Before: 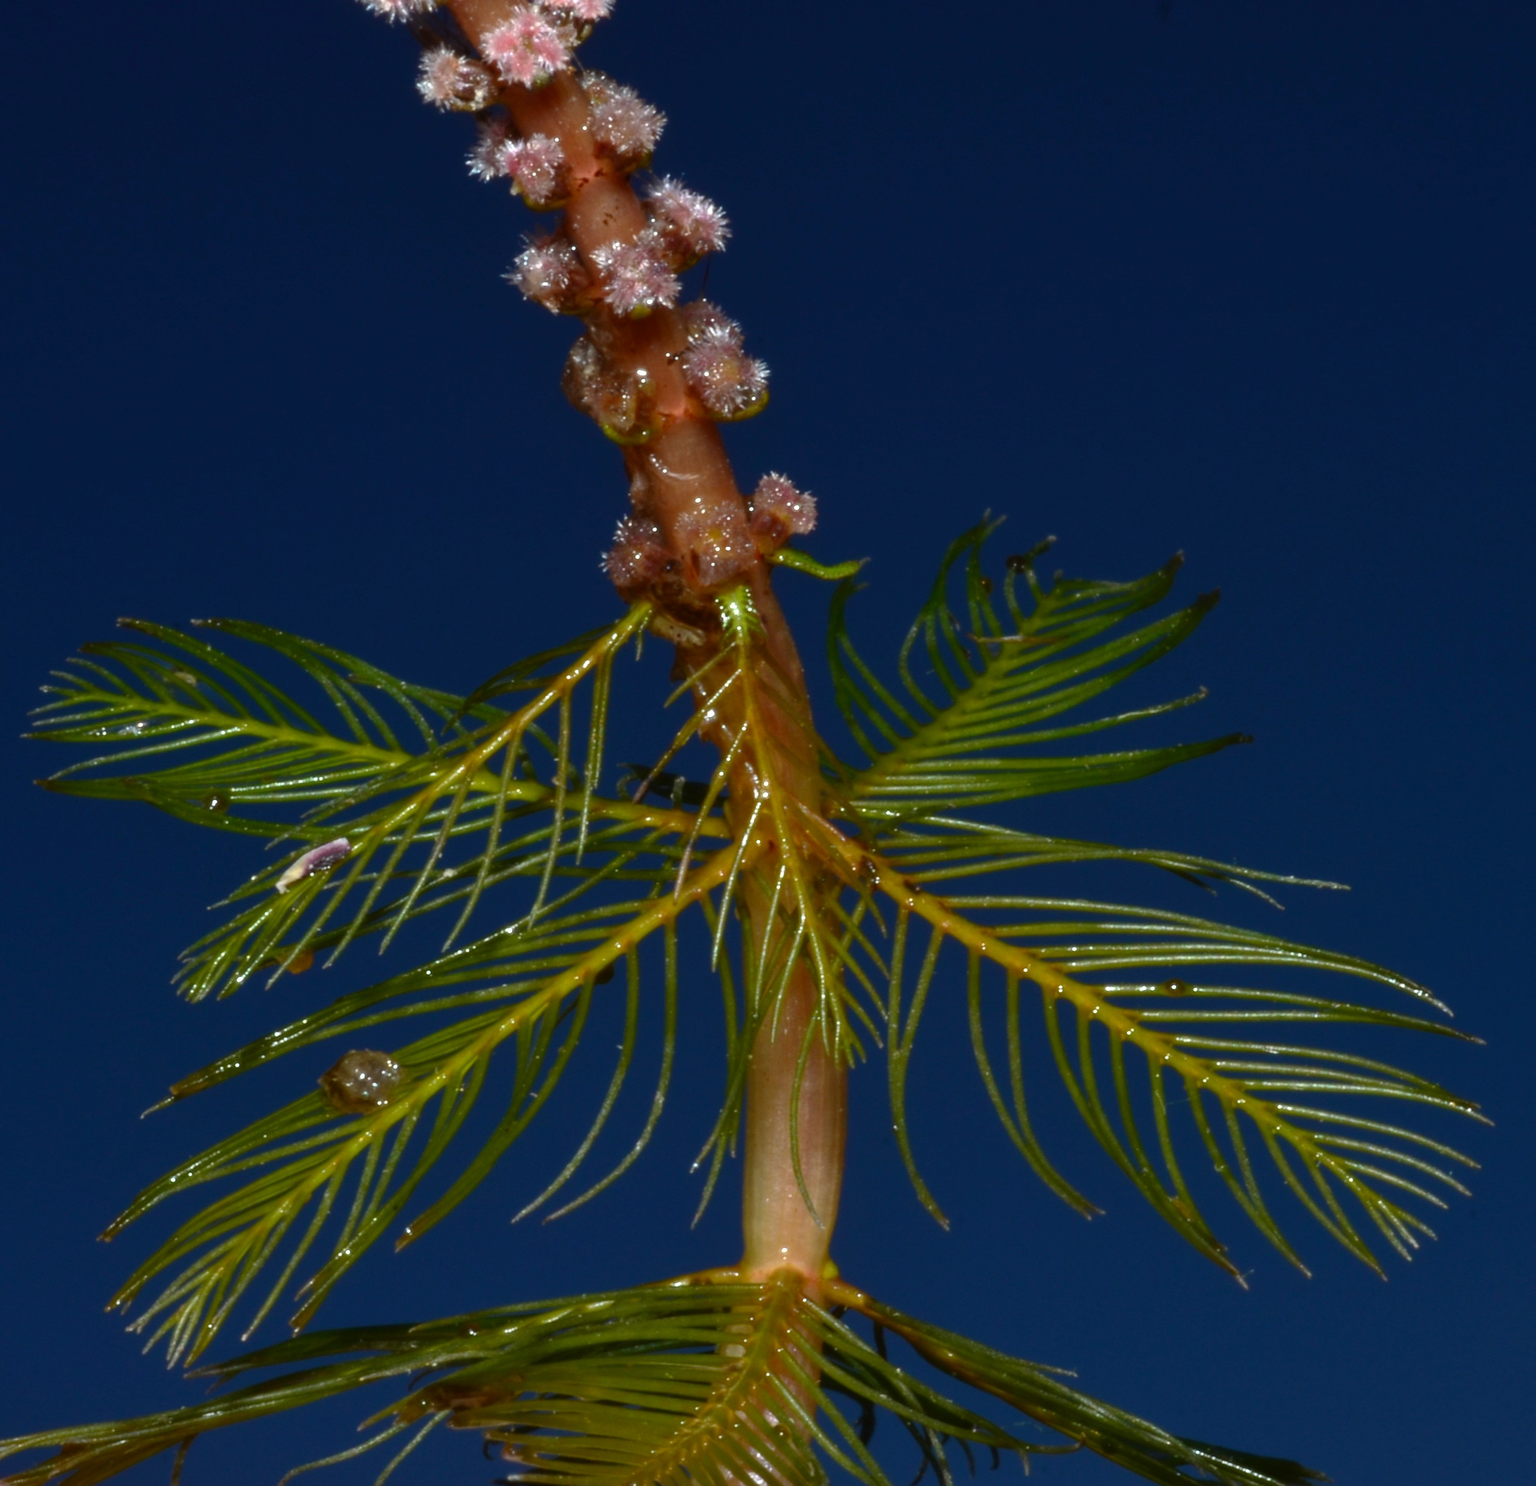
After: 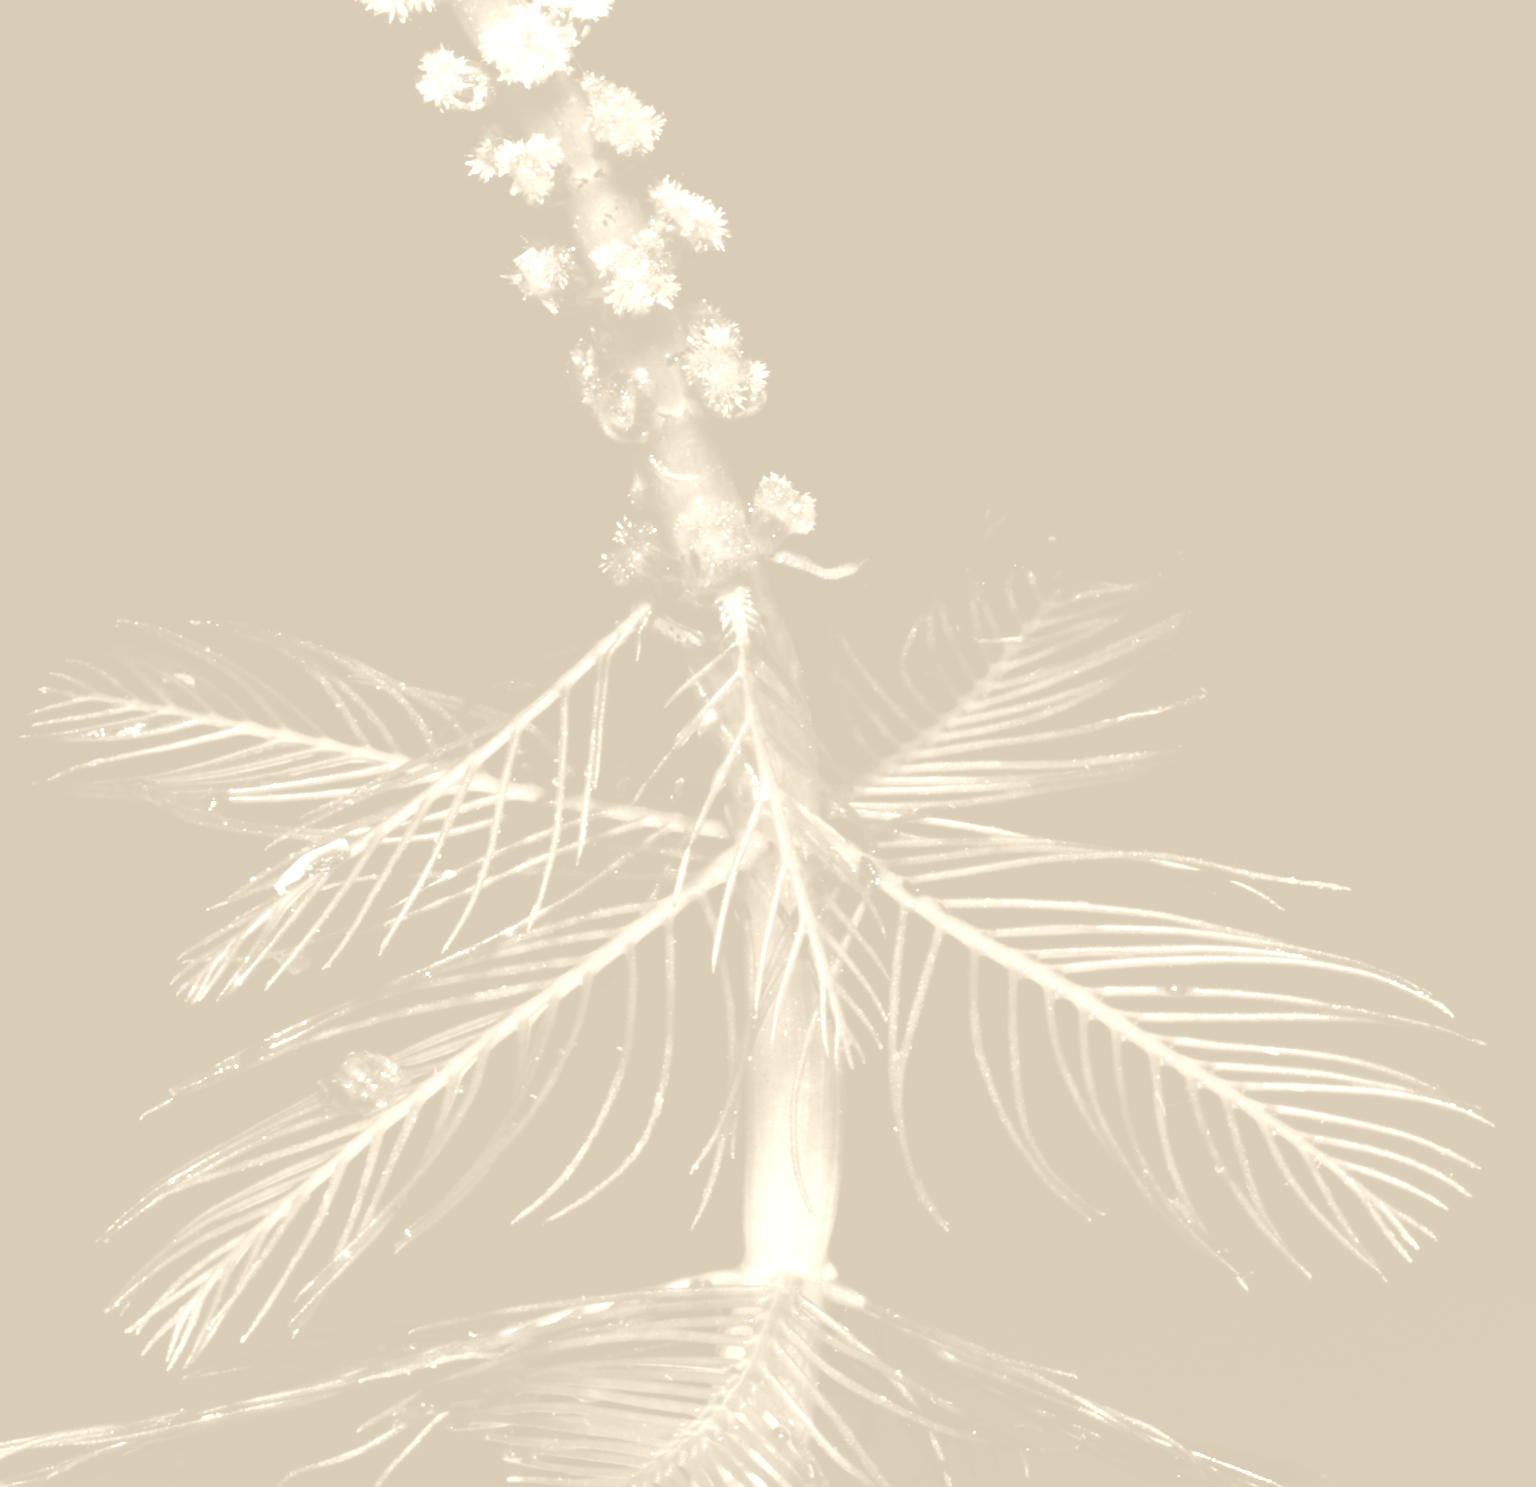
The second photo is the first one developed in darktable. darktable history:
tone curve: curves: ch0 [(0, 0) (0.003, 0.272) (0.011, 0.275) (0.025, 0.275) (0.044, 0.278) (0.069, 0.282) (0.1, 0.284) (0.136, 0.287) (0.177, 0.294) (0.224, 0.314) (0.277, 0.347) (0.335, 0.403) (0.399, 0.473) (0.468, 0.552) (0.543, 0.622) (0.623, 0.69) (0.709, 0.756) (0.801, 0.818) (0.898, 0.865) (1, 1)], preserve colors none
colorize: hue 36°, saturation 71%, lightness 80.79%
contrast brightness saturation: brightness -0.09
exposure: black level correction 0, exposure 0.7 EV, compensate exposure bias true, compensate highlight preservation false
crop and rotate: left 0.126%
